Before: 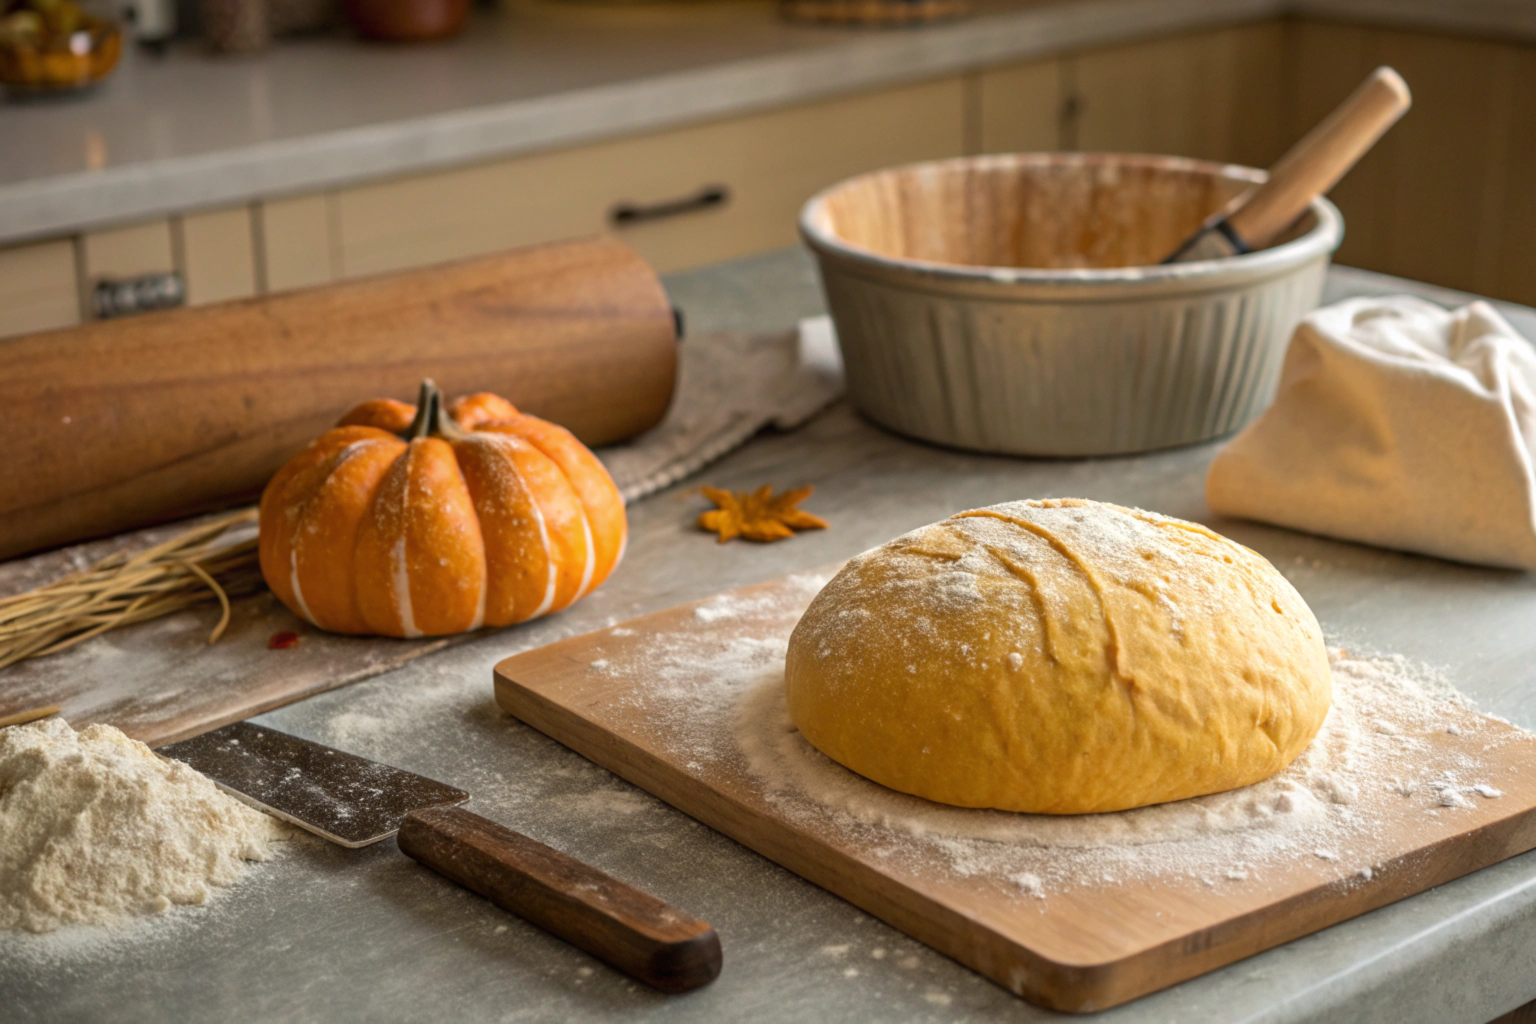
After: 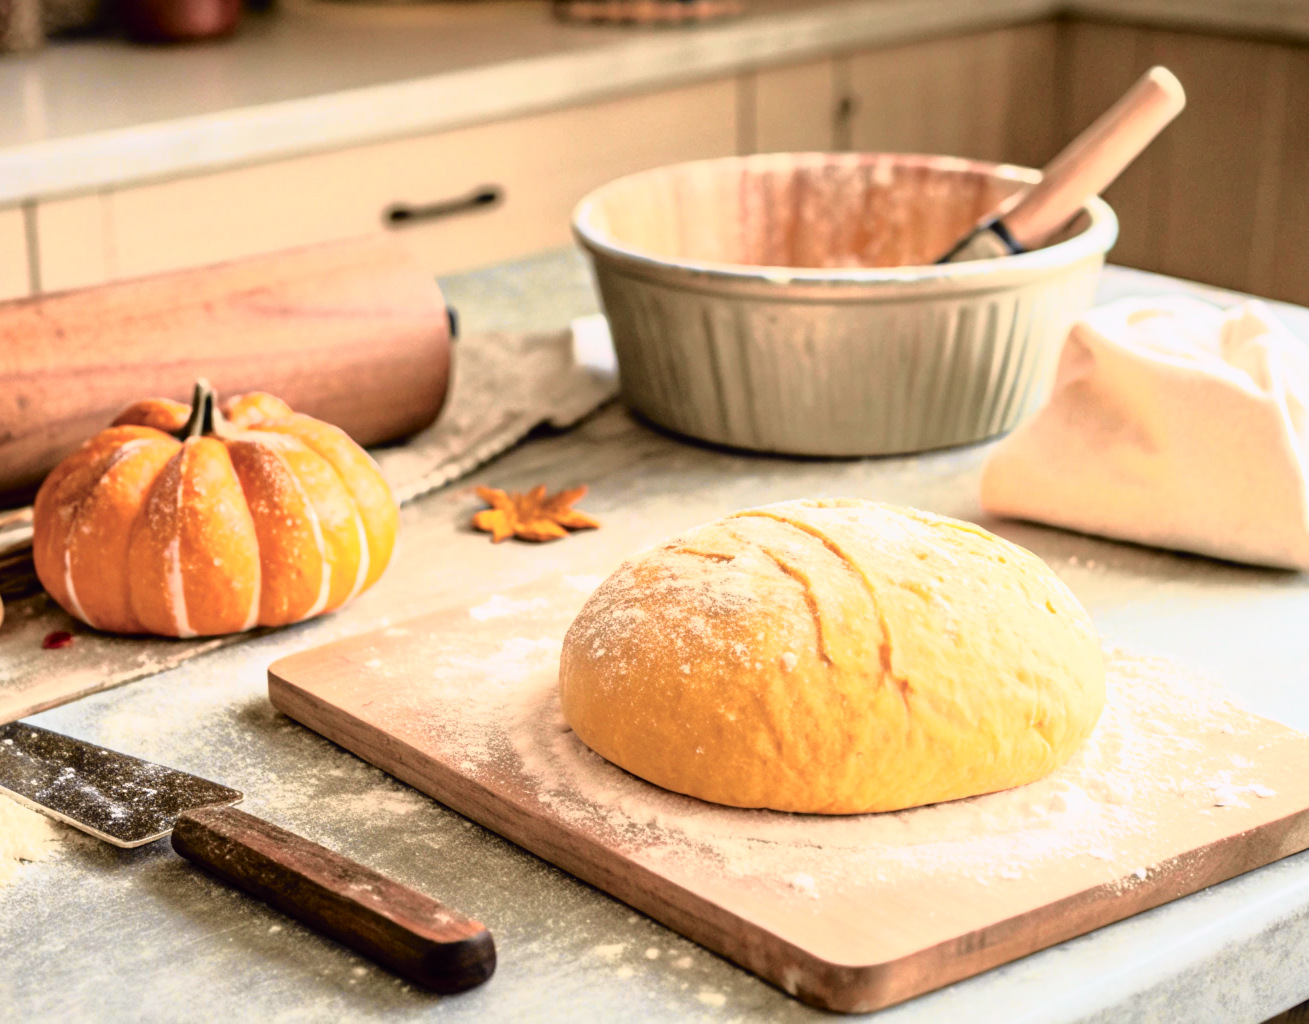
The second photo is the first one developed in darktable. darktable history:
base curve: curves: ch0 [(0, 0) (0.012, 0.01) (0.073, 0.168) (0.31, 0.711) (0.645, 0.957) (1, 1)]
tone curve: curves: ch0 [(0, 0) (0.105, 0.08) (0.195, 0.18) (0.283, 0.288) (0.384, 0.419) (0.485, 0.531) (0.638, 0.69) (0.795, 0.879) (1, 0.977)]; ch1 [(0, 0) (0.161, 0.092) (0.35, 0.33) (0.379, 0.401) (0.456, 0.469) (0.498, 0.503) (0.531, 0.537) (0.596, 0.621) (0.635, 0.655) (1, 1)]; ch2 [(0, 0) (0.371, 0.362) (0.437, 0.437) (0.483, 0.484) (0.53, 0.515) (0.56, 0.58) (0.622, 0.606) (1, 1)], color space Lab, independent channels, preserve colors none
crop and rotate: left 14.764%
